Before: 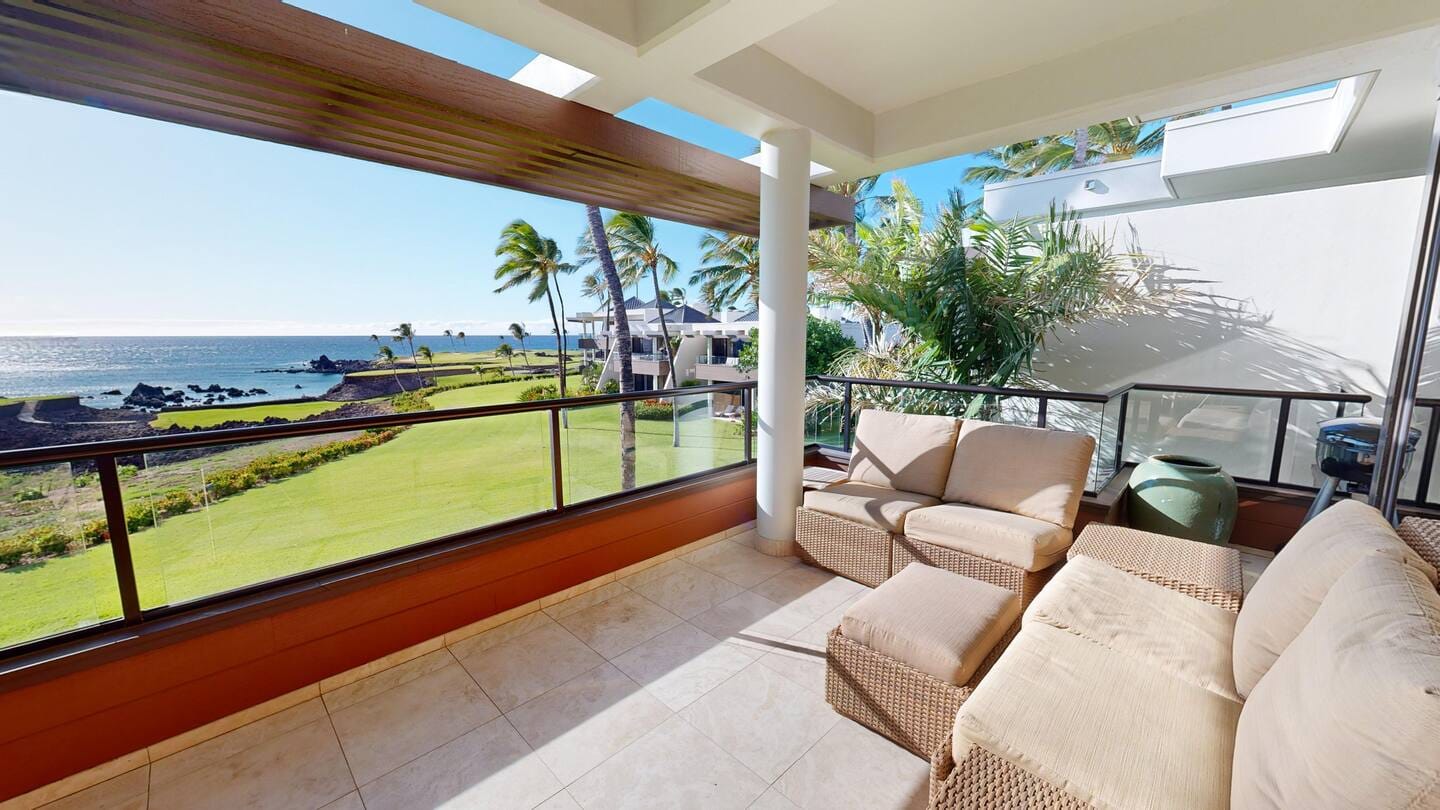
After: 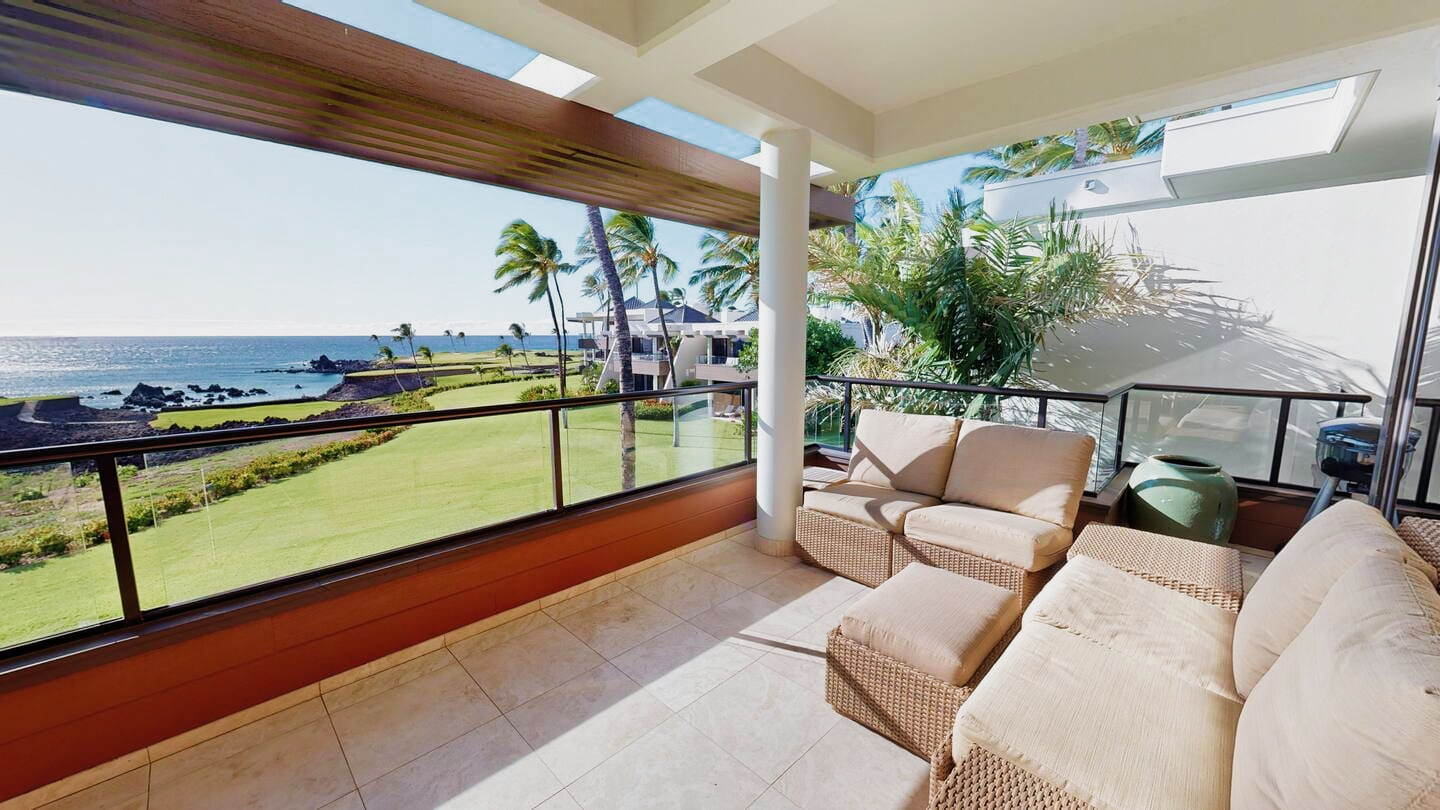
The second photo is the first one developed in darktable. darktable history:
velvia: on, module defaults
filmic rgb: black relative exposure -9.44 EV, white relative exposure 3.06 EV, hardness 6.16, color science v4 (2020)
